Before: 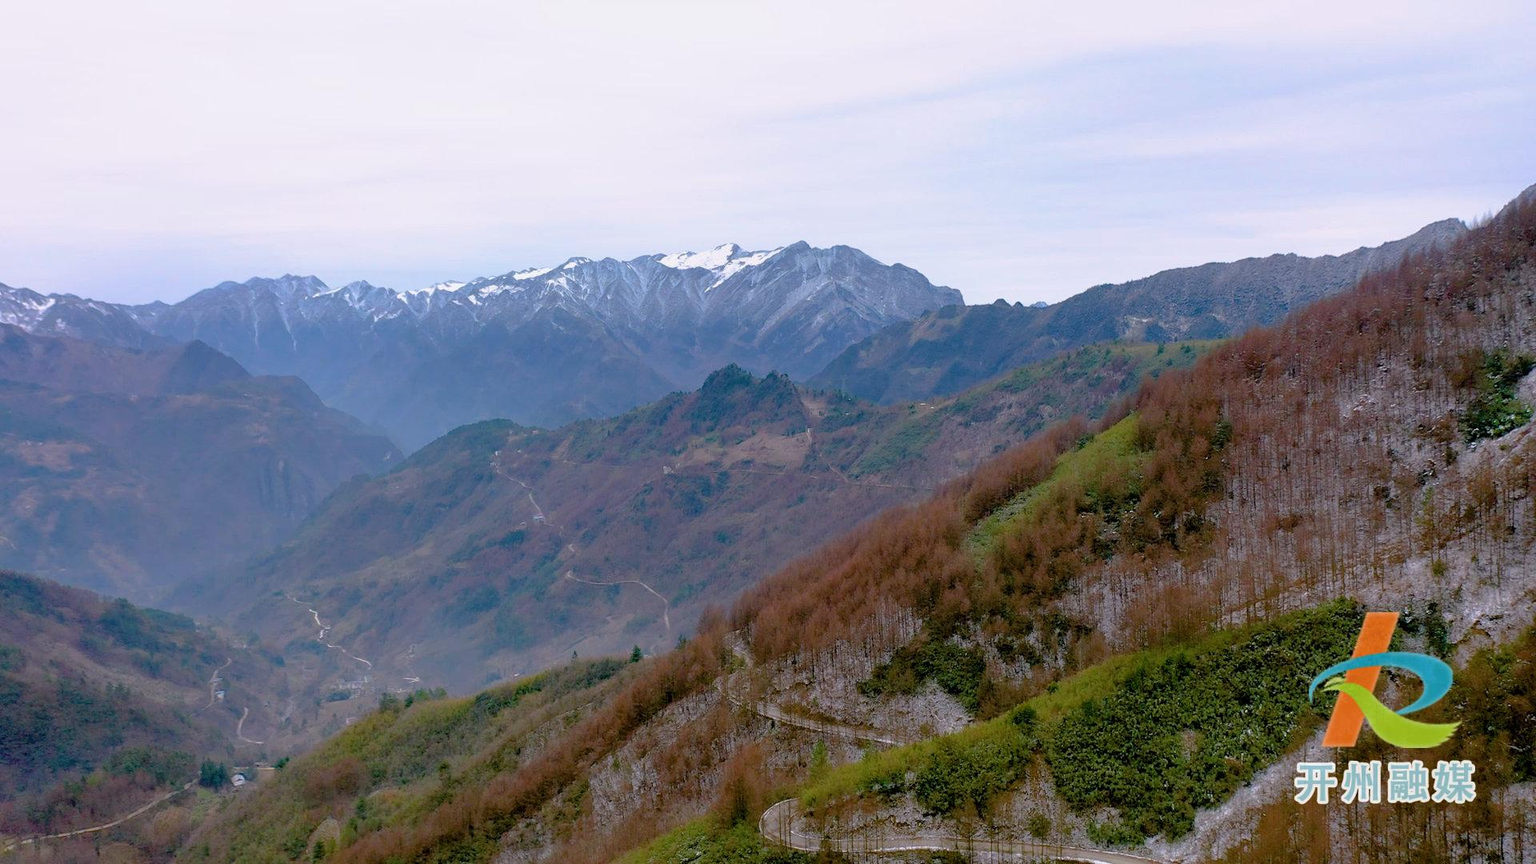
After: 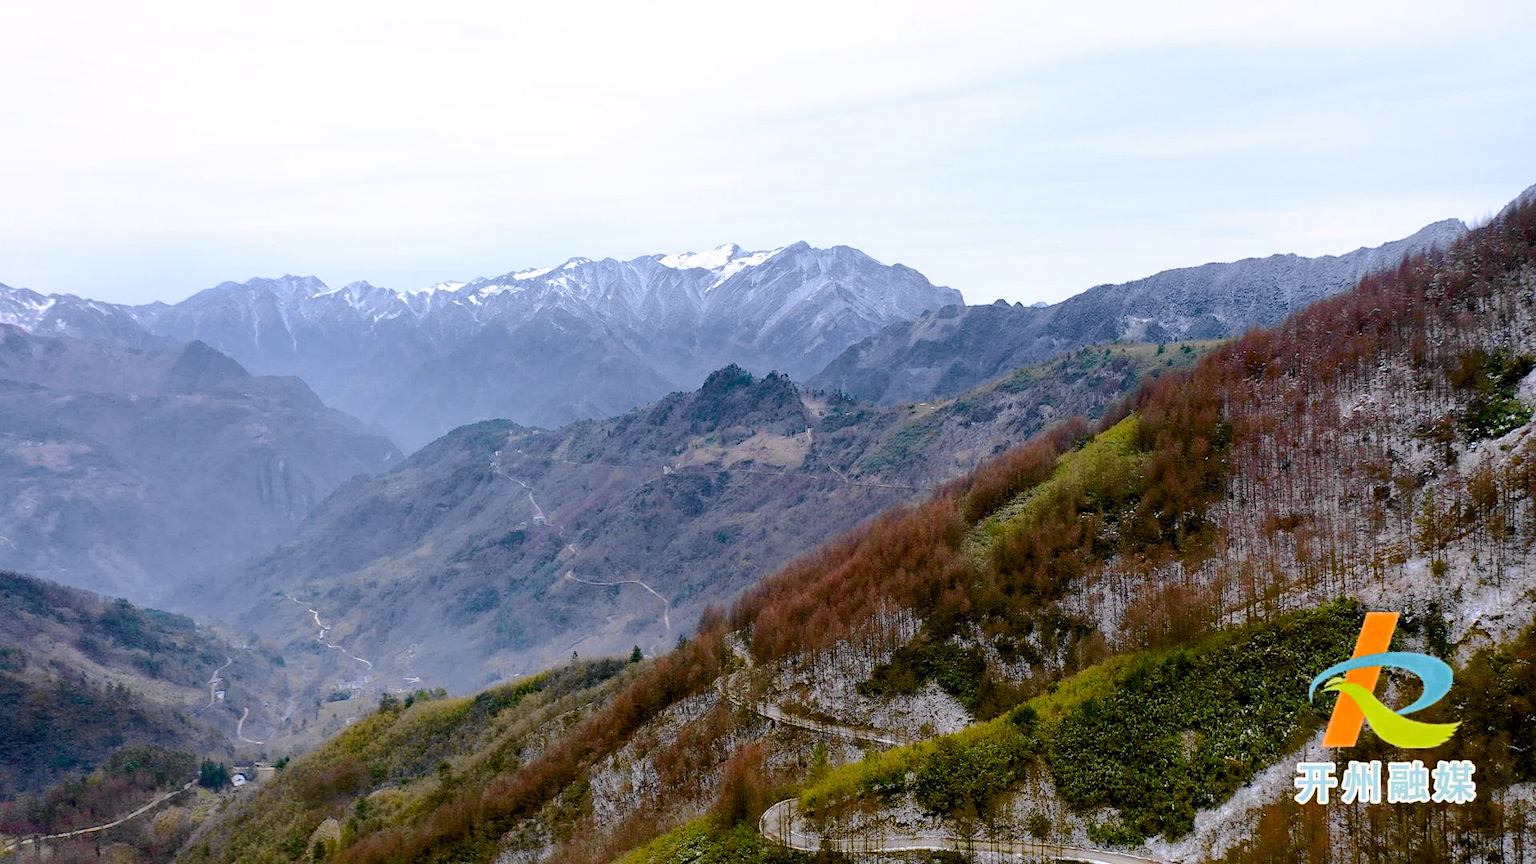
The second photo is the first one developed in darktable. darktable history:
tone curve: curves: ch0 [(0.017, 0) (0.107, 0.071) (0.295, 0.264) (0.447, 0.507) (0.54, 0.618) (0.733, 0.791) (0.879, 0.898) (1, 0.97)]; ch1 [(0, 0) (0.393, 0.415) (0.447, 0.448) (0.485, 0.497) (0.523, 0.515) (0.544, 0.55) (0.59, 0.609) (0.686, 0.686) (1, 1)]; ch2 [(0, 0) (0.369, 0.388) (0.449, 0.431) (0.499, 0.5) (0.521, 0.505) (0.53, 0.538) (0.579, 0.601) (0.669, 0.733) (1, 1)], color space Lab, independent channels, preserve colors none
tone equalizer: -8 EV -0.417 EV, -7 EV -0.389 EV, -6 EV -0.333 EV, -5 EV -0.222 EV, -3 EV 0.222 EV, -2 EV 0.333 EV, -1 EV 0.389 EV, +0 EV 0.417 EV, edges refinement/feathering 500, mask exposure compensation -1.57 EV, preserve details no
